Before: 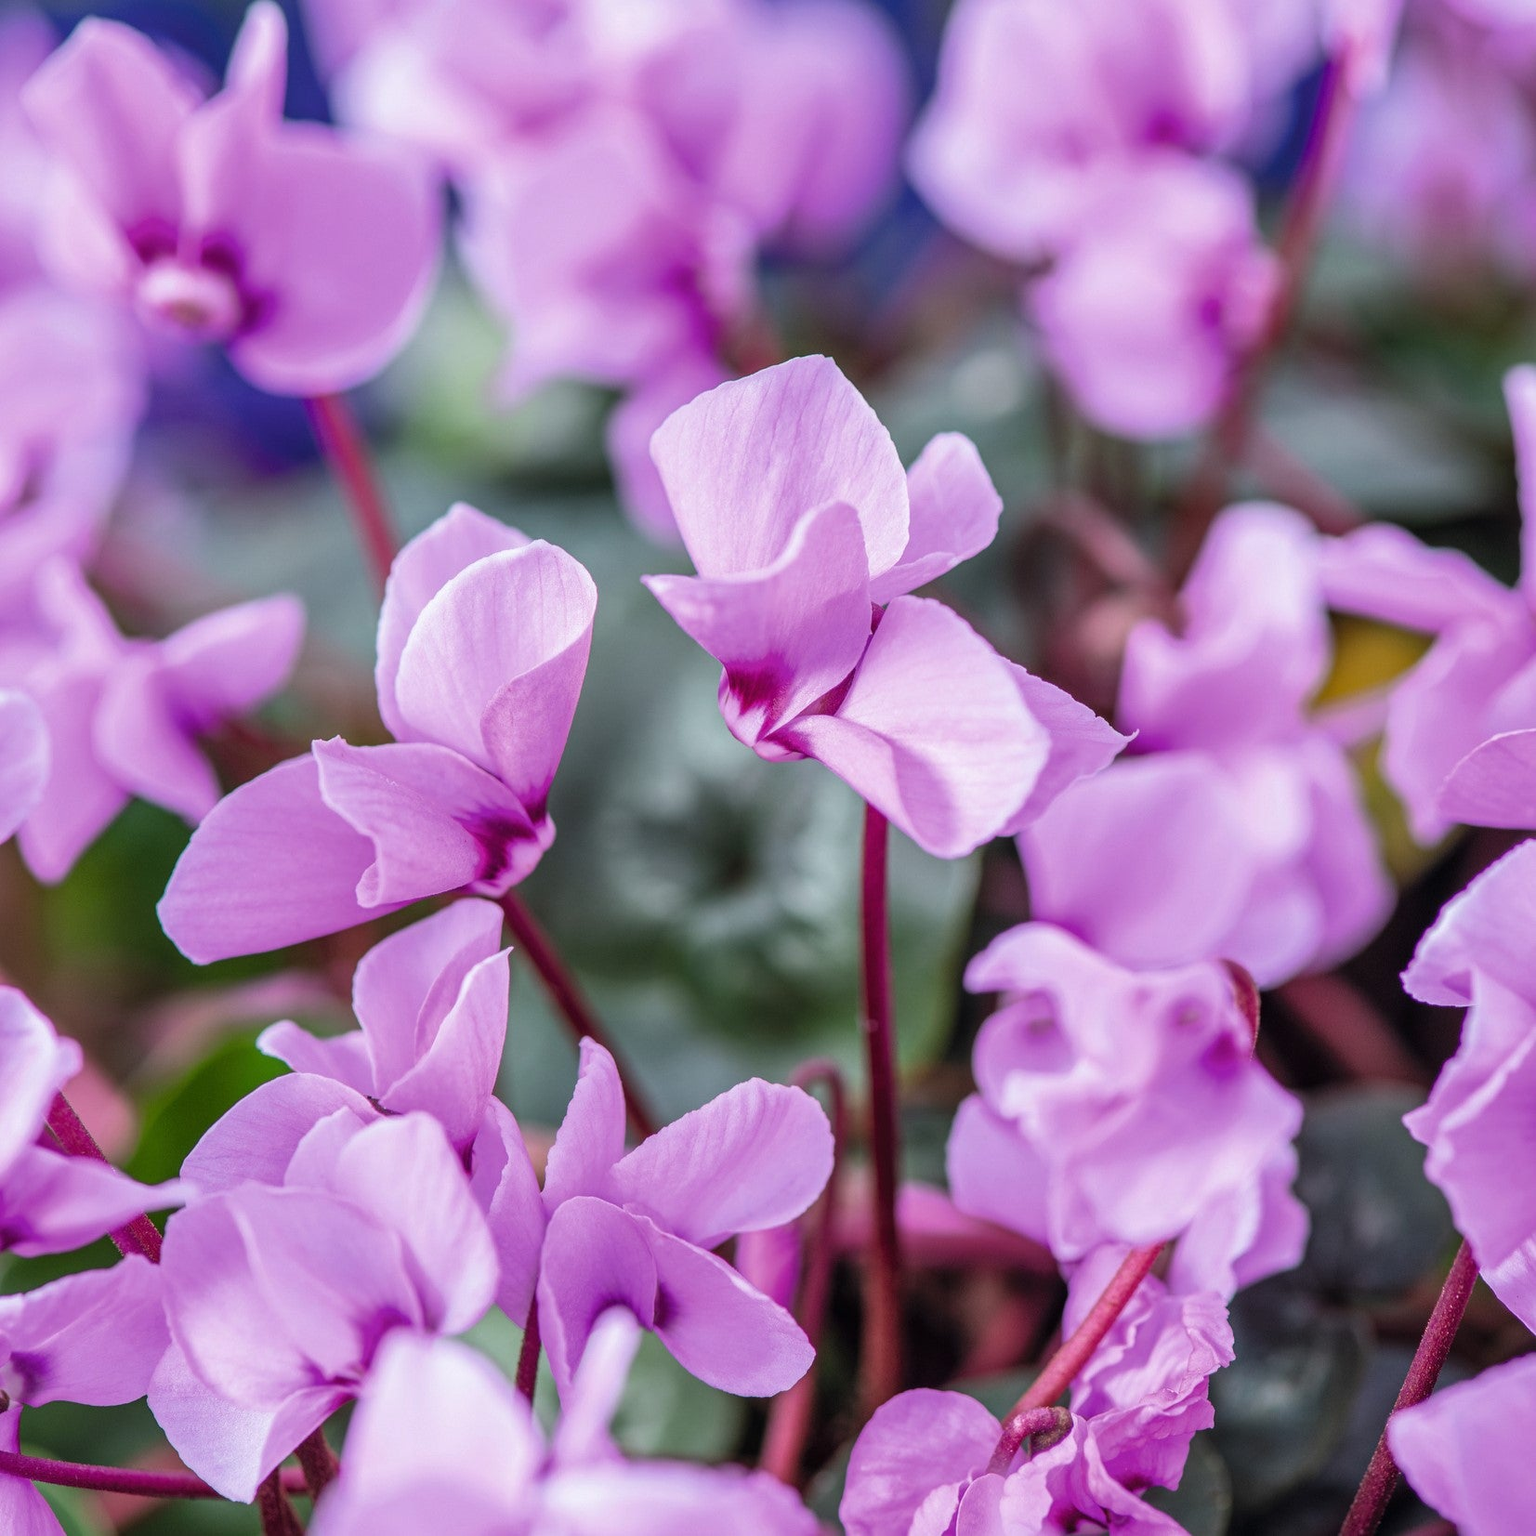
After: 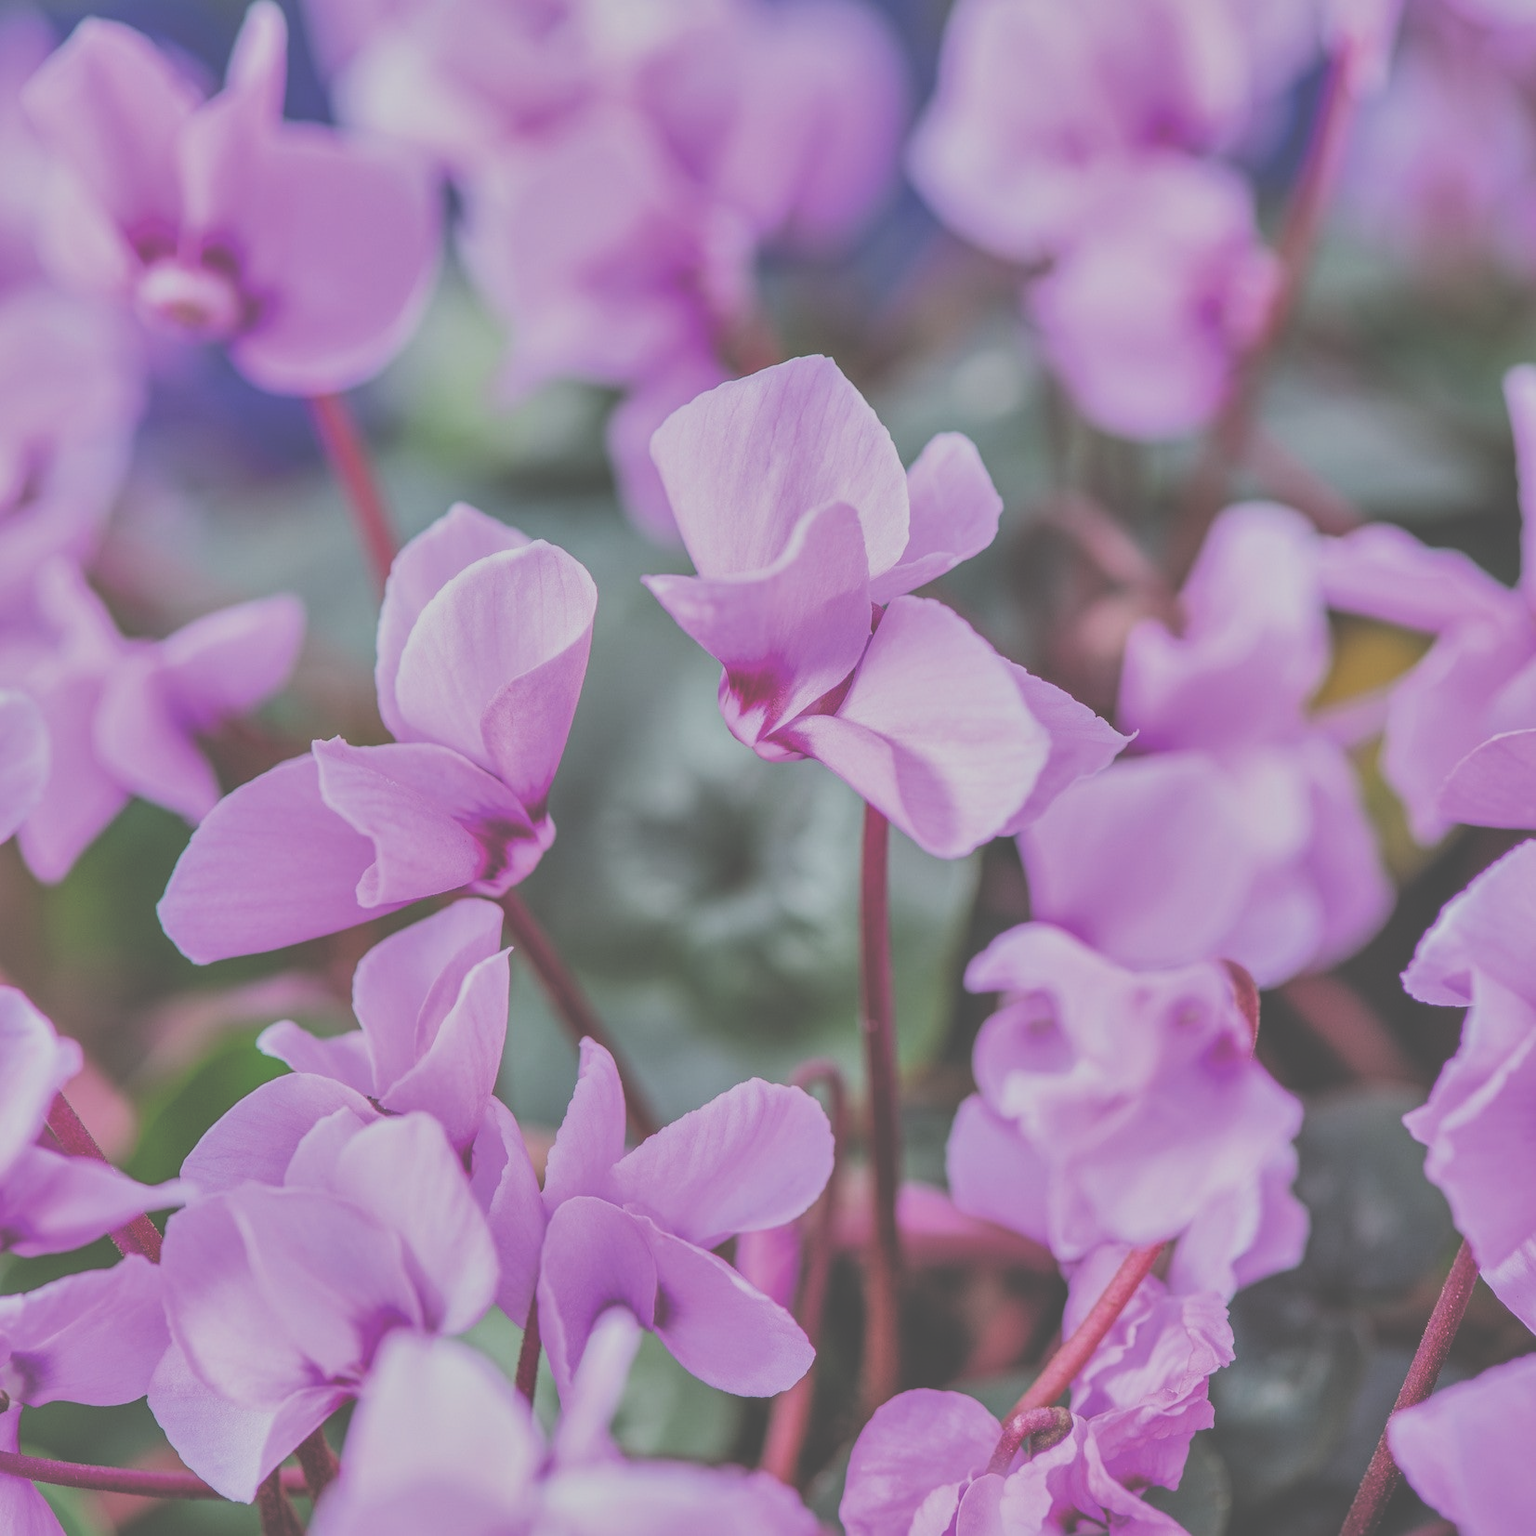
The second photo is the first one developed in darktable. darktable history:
shadows and highlights: shadows color adjustment 97.66%, soften with gaussian
exposure: black level correction -0.087, compensate highlight preservation false
filmic rgb: black relative exposure -4.38 EV, white relative exposure 4.56 EV, hardness 2.37, contrast 1.05
